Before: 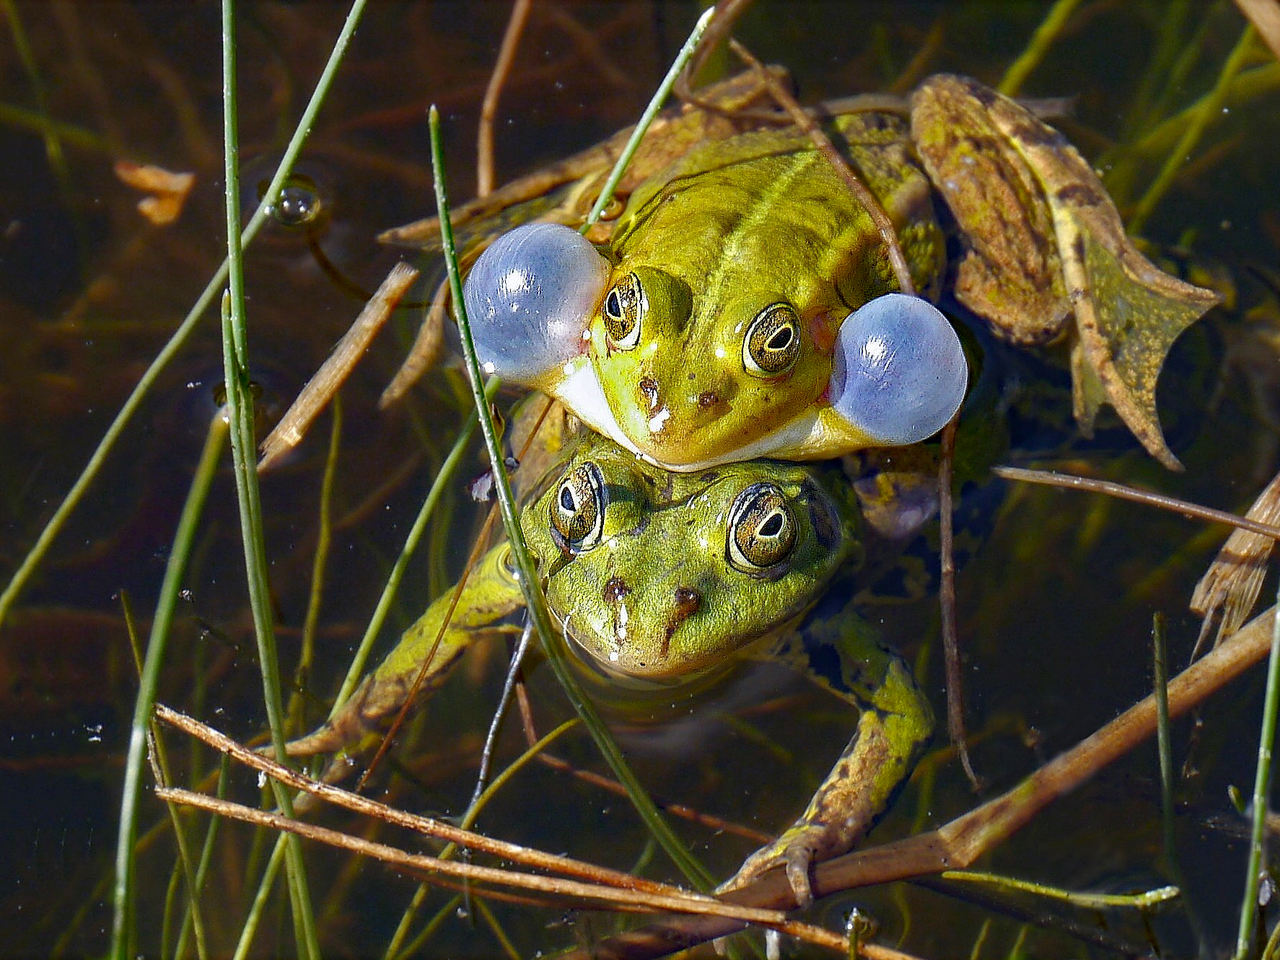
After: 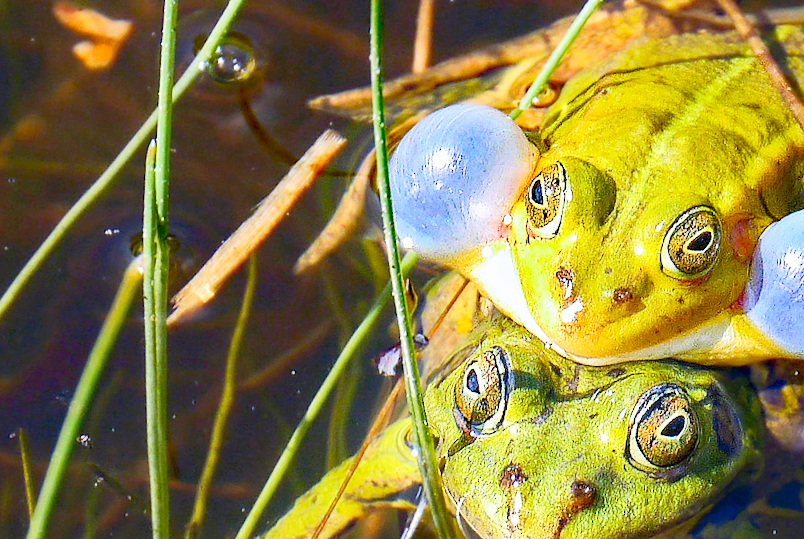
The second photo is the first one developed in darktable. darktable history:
tone curve: curves: ch0 [(0, 0) (0.003, 0.015) (0.011, 0.025) (0.025, 0.056) (0.044, 0.104) (0.069, 0.139) (0.1, 0.181) (0.136, 0.226) (0.177, 0.28) (0.224, 0.346) (0.277, 0.42) (0.335, 0.505) (0.399, 0.594) (0.468, 0.699) (0.543, 0.776) (0.623, 0.848) (0.709, 0.893) (0.801, 0.93) (0.898, 0.97) (1, 1)], color space Lab, linked channels, preserve colors none
crop and rotate: angle -5.43°, left 2.105%, top 6.977%, right 27.43%, bottom 30.02%
